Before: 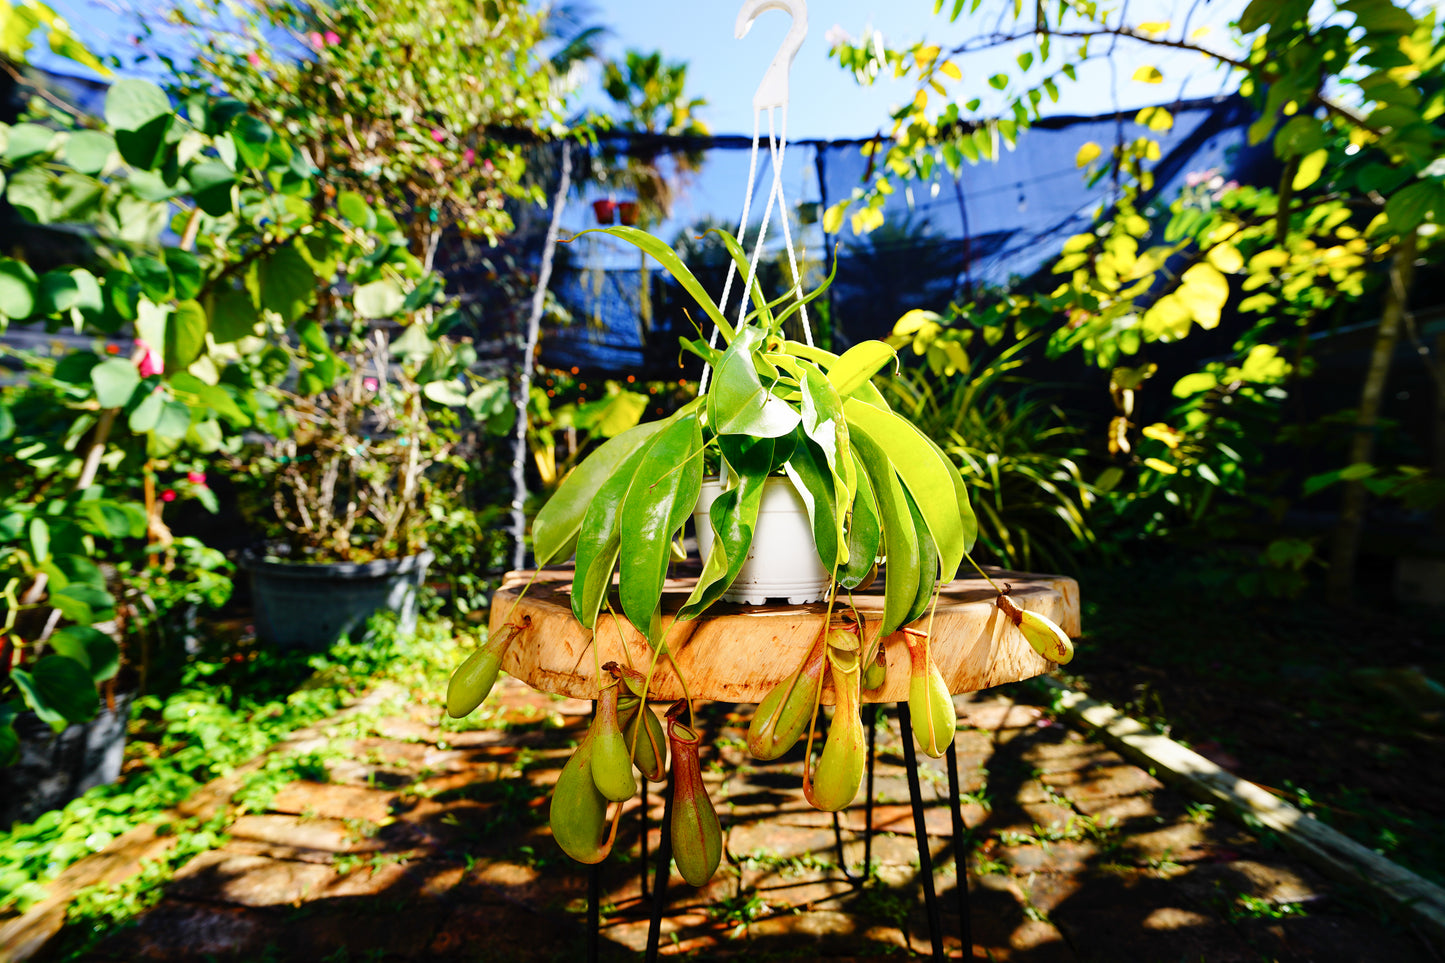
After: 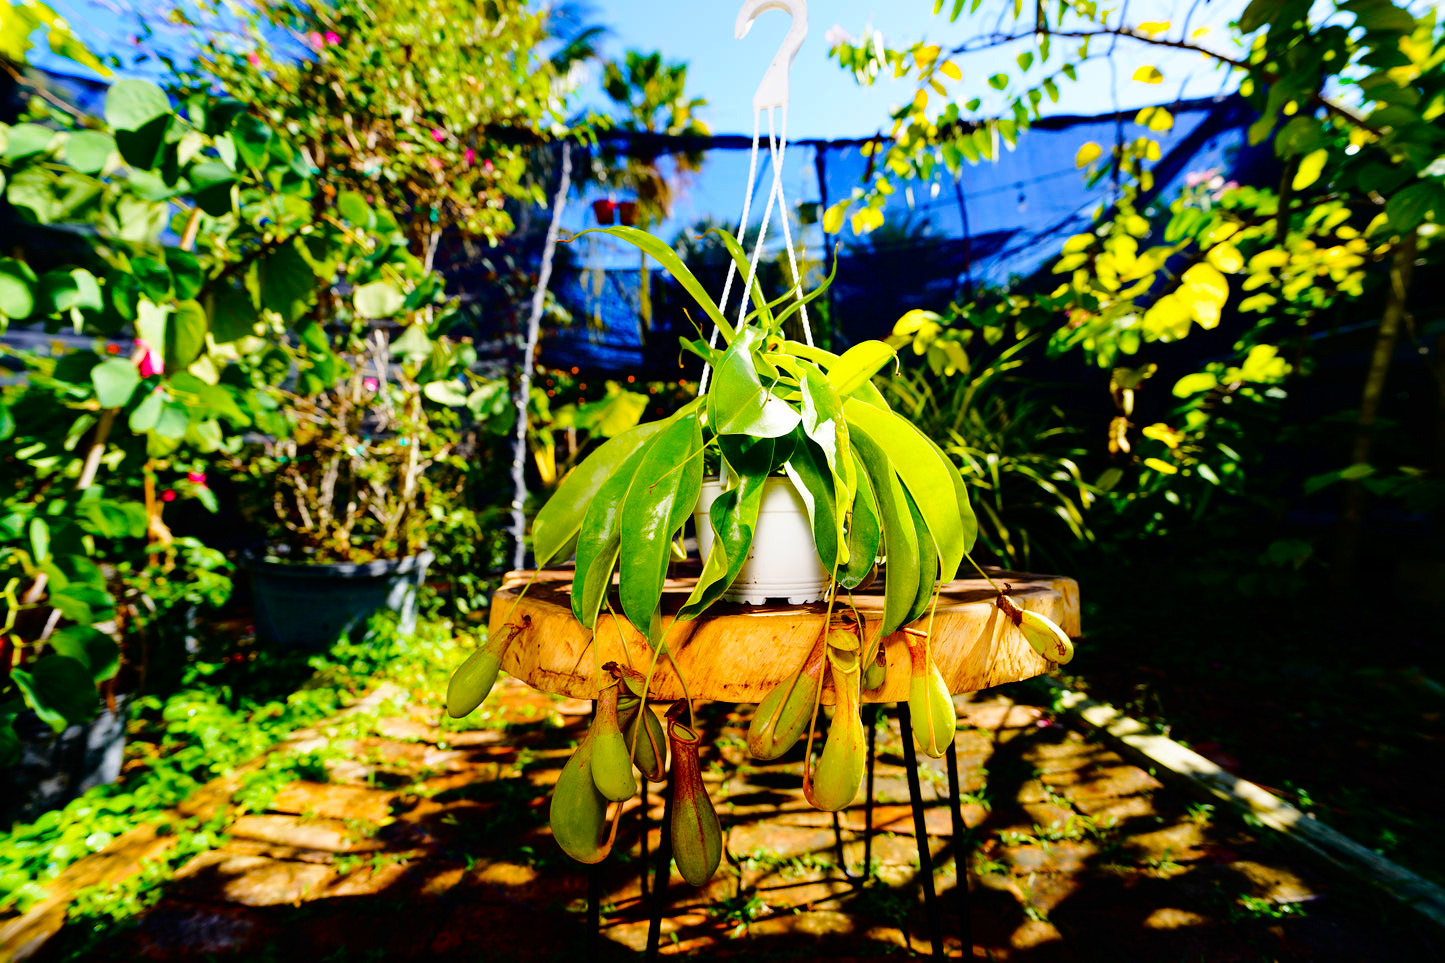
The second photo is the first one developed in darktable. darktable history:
fill light: exposure -2 EV, width 8.6
color balance rgb: linear chroma grading › global chroma 15%, perceptual saturation grading › global saturation 30%
